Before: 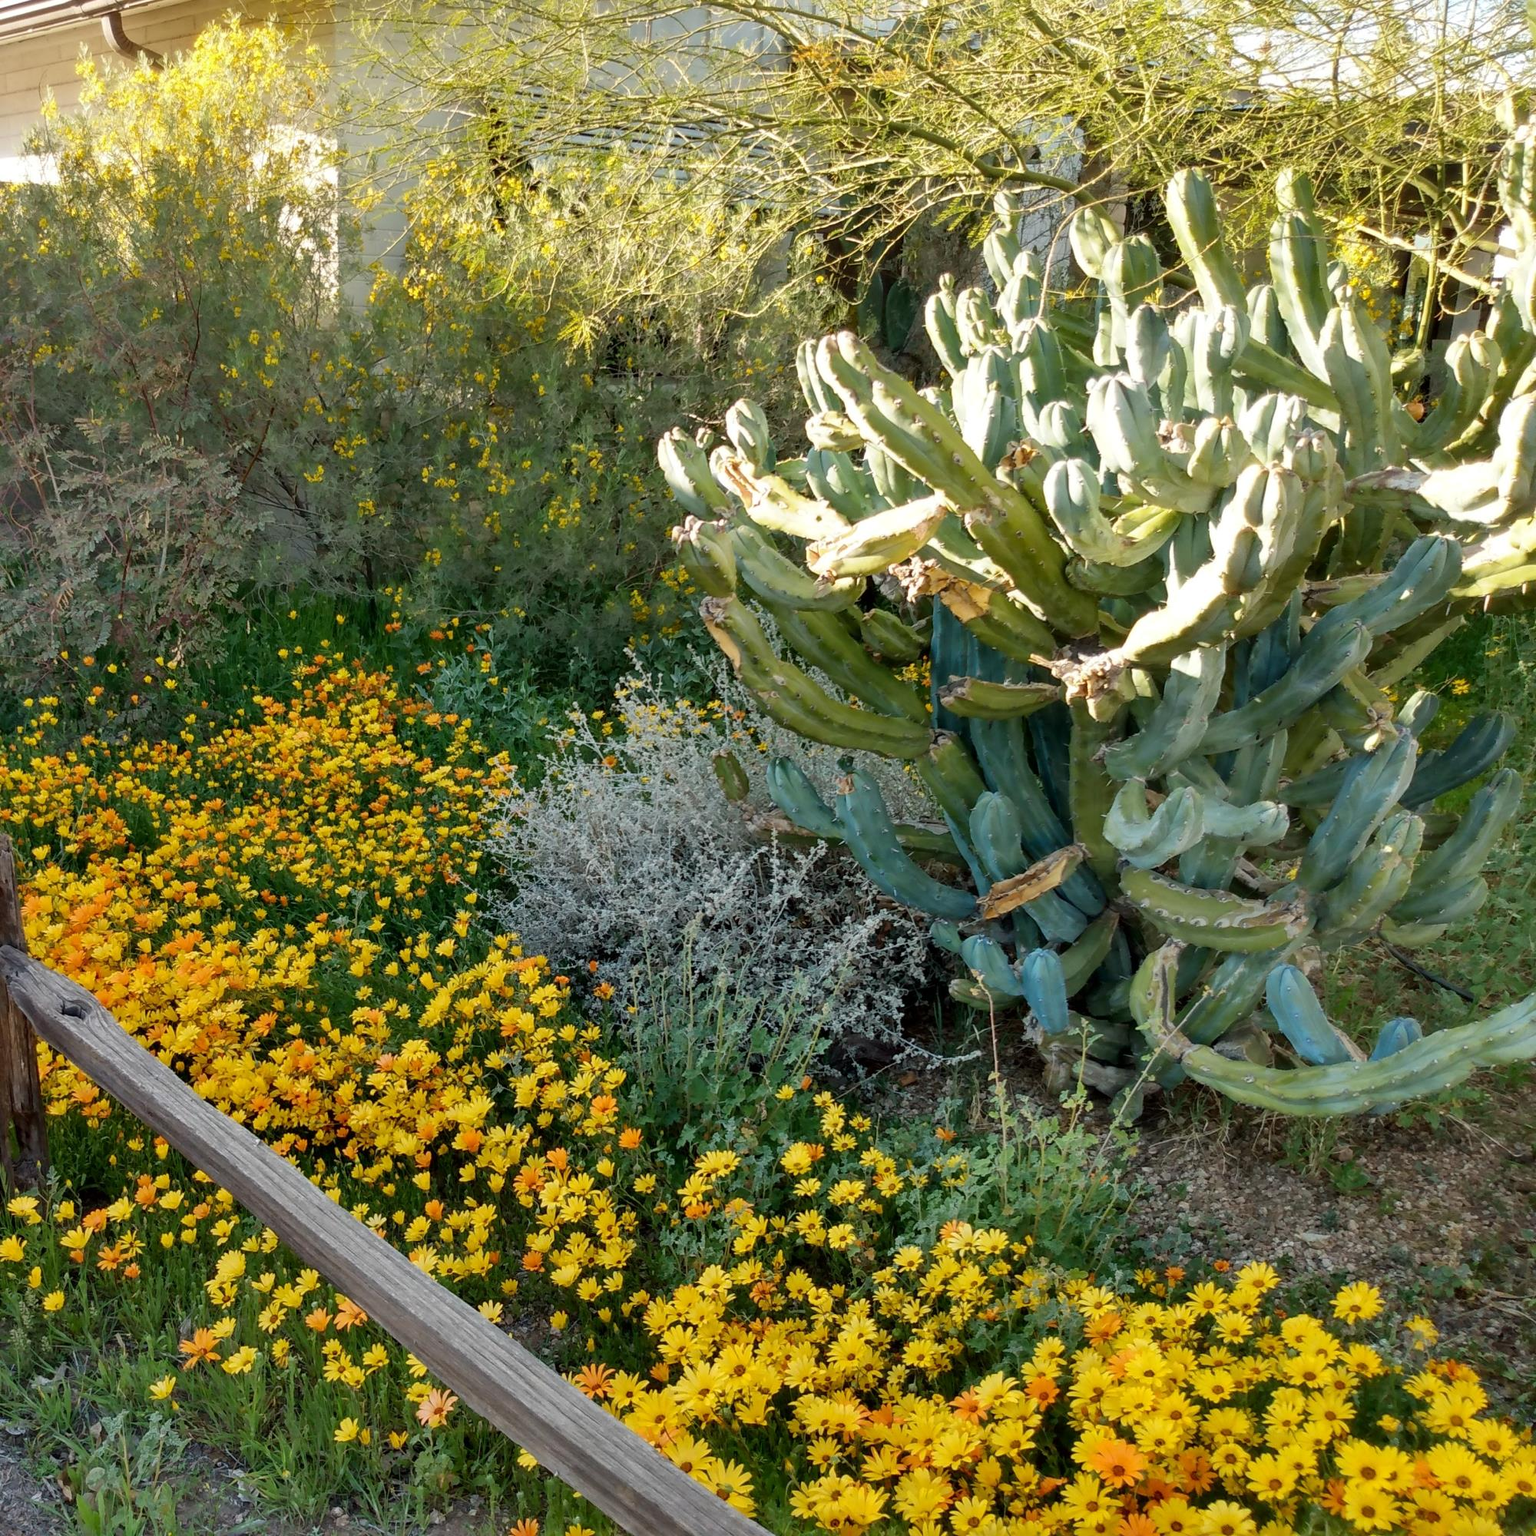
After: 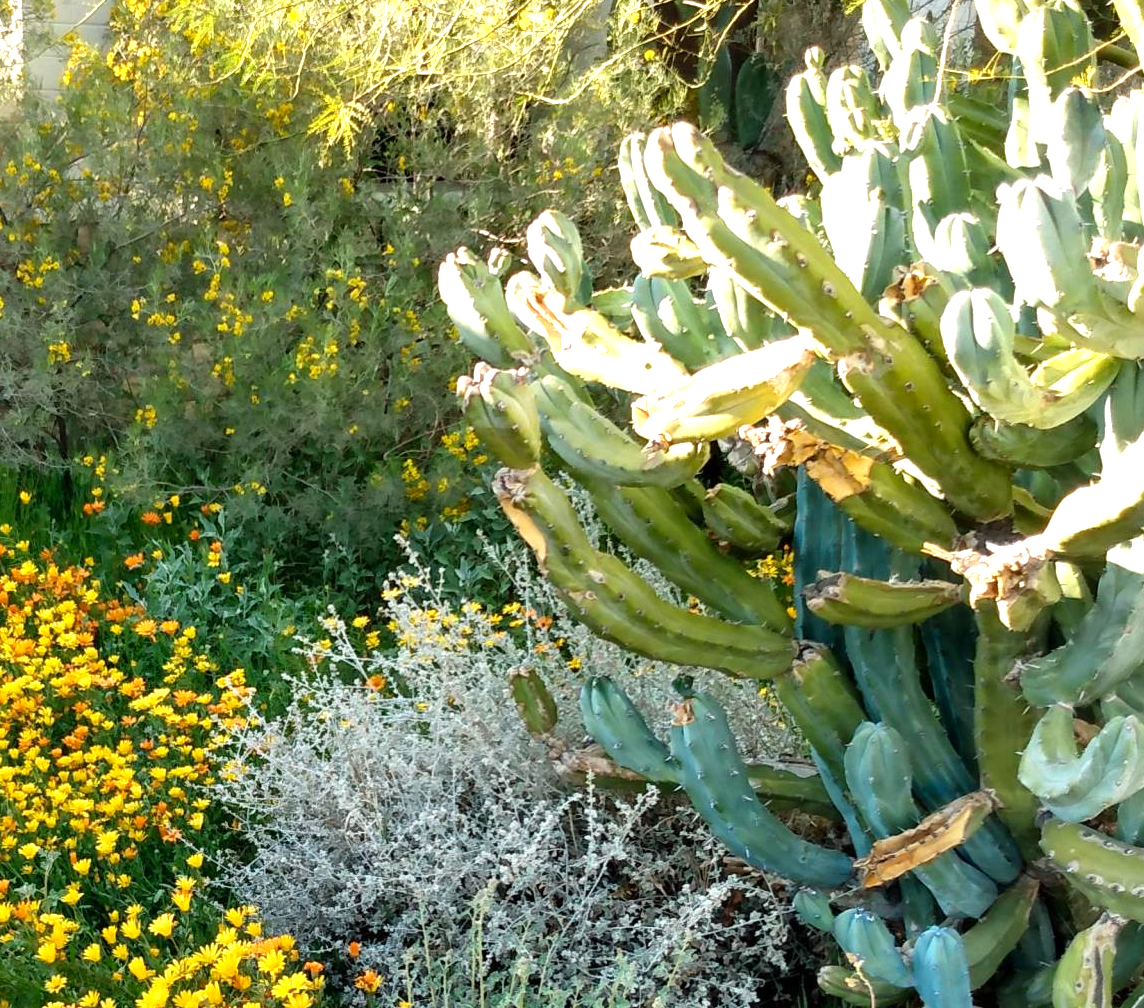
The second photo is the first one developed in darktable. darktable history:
levels: levels [0, 0.394, 0.787]
crop: left 20.932%, top 15.471%, right 21.848%, bottom 34.081%
